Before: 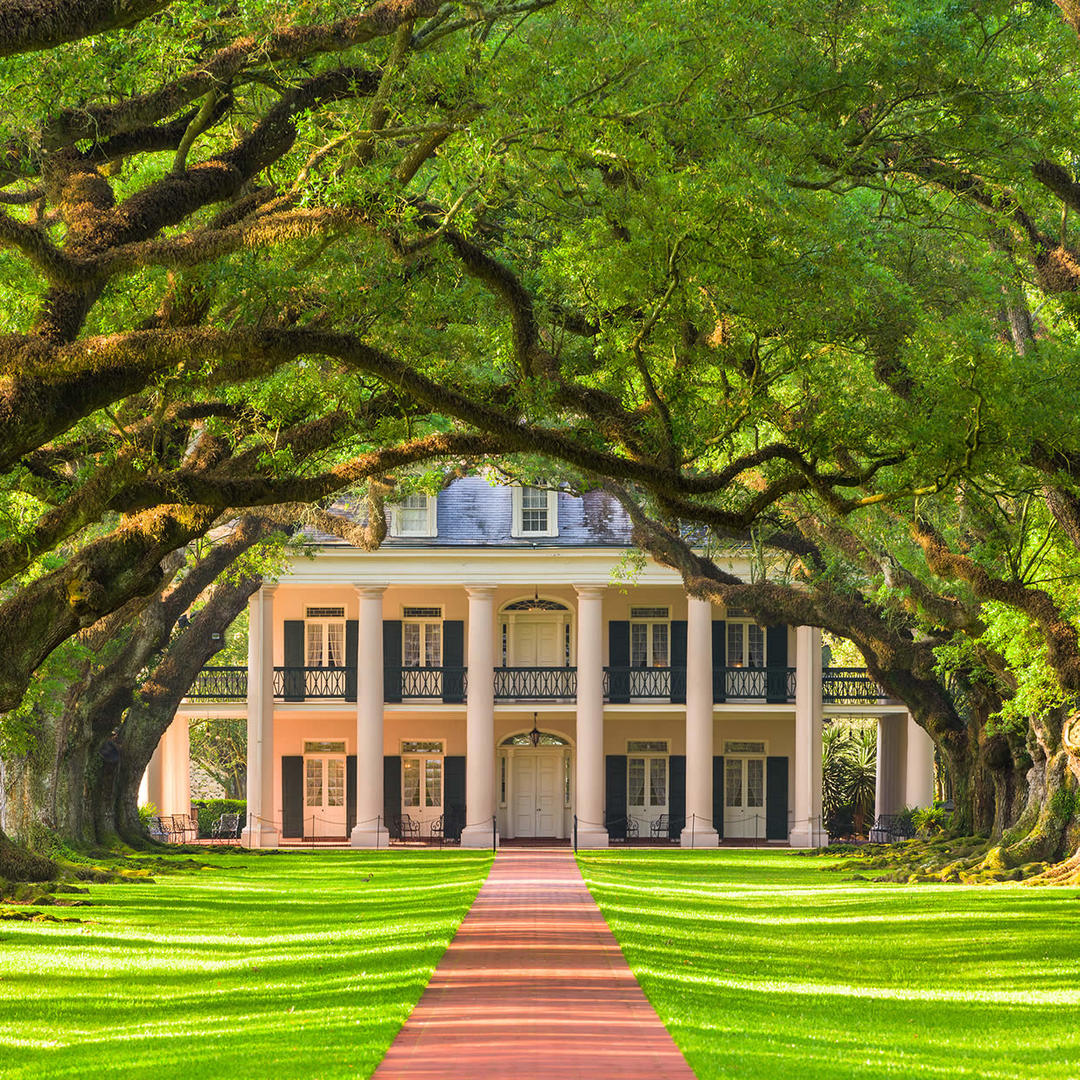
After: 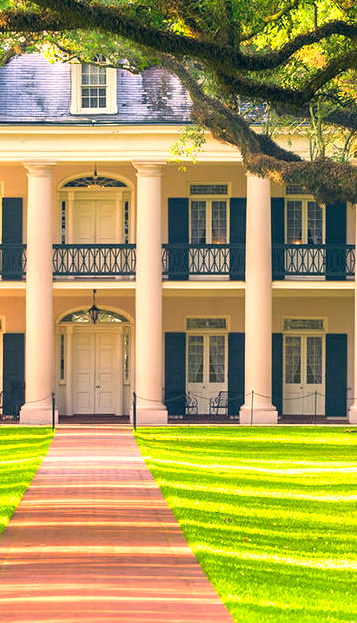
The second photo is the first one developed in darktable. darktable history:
exposure: exposure 0.648 EV, compensate highlight preservation false
crop: left 40.878%, top 39.176%, right 25.993%, bottom 3.081%
color correction: highlights a* 10.32, highlights b* 14.66, shadows a* -9.59, shadows b* -15.02
